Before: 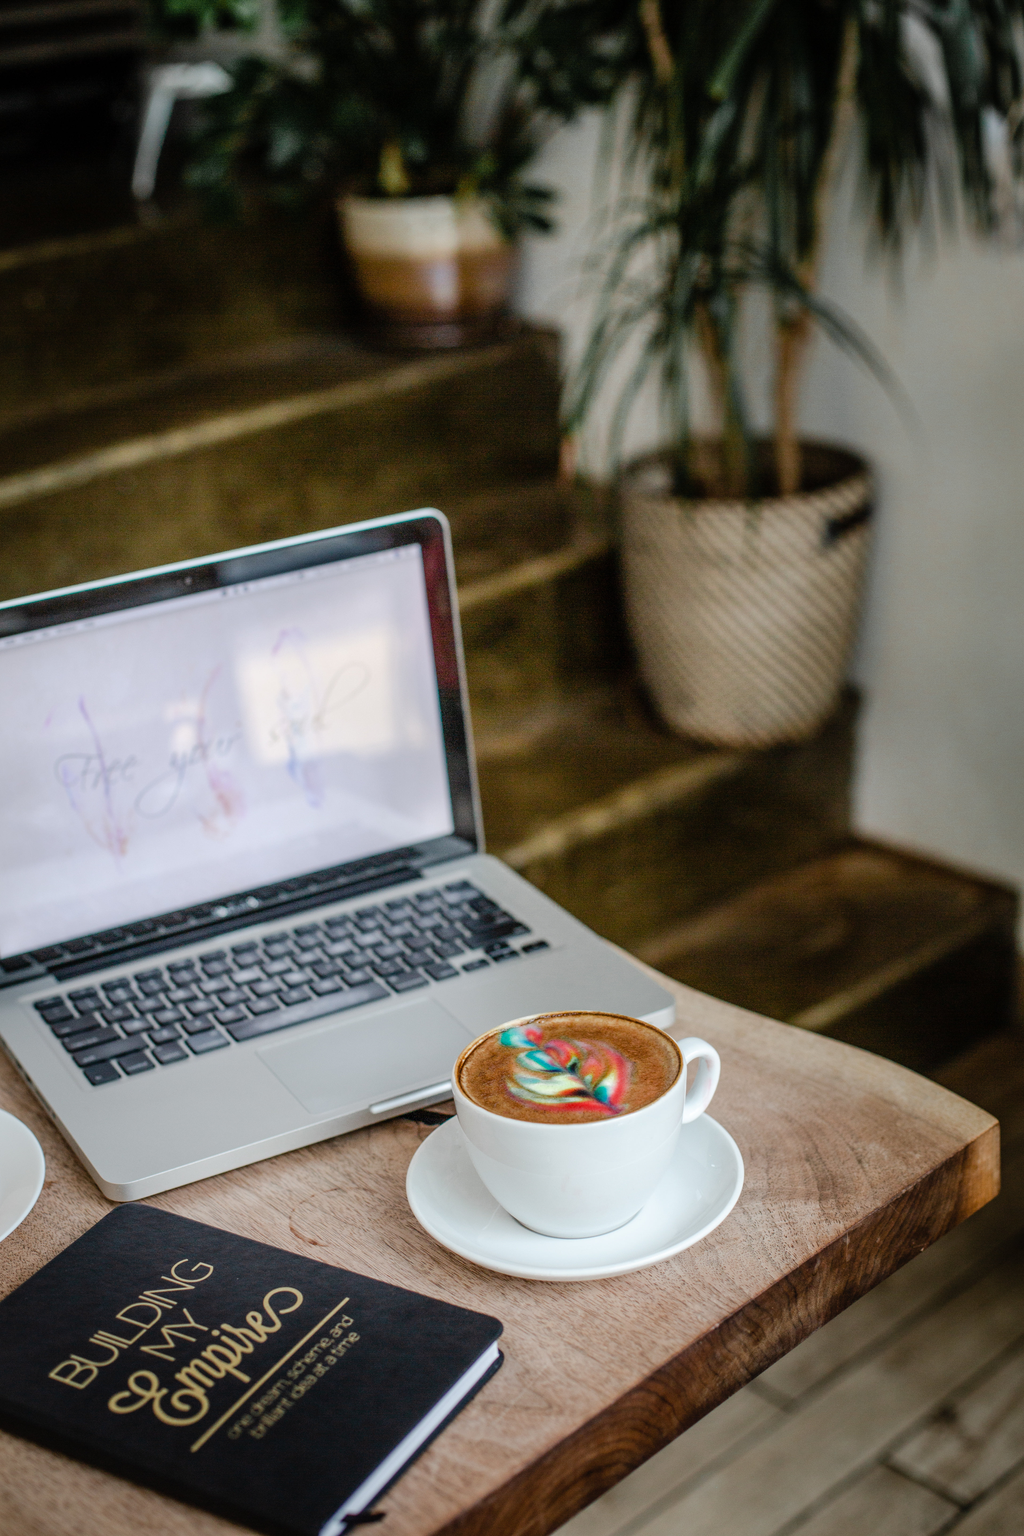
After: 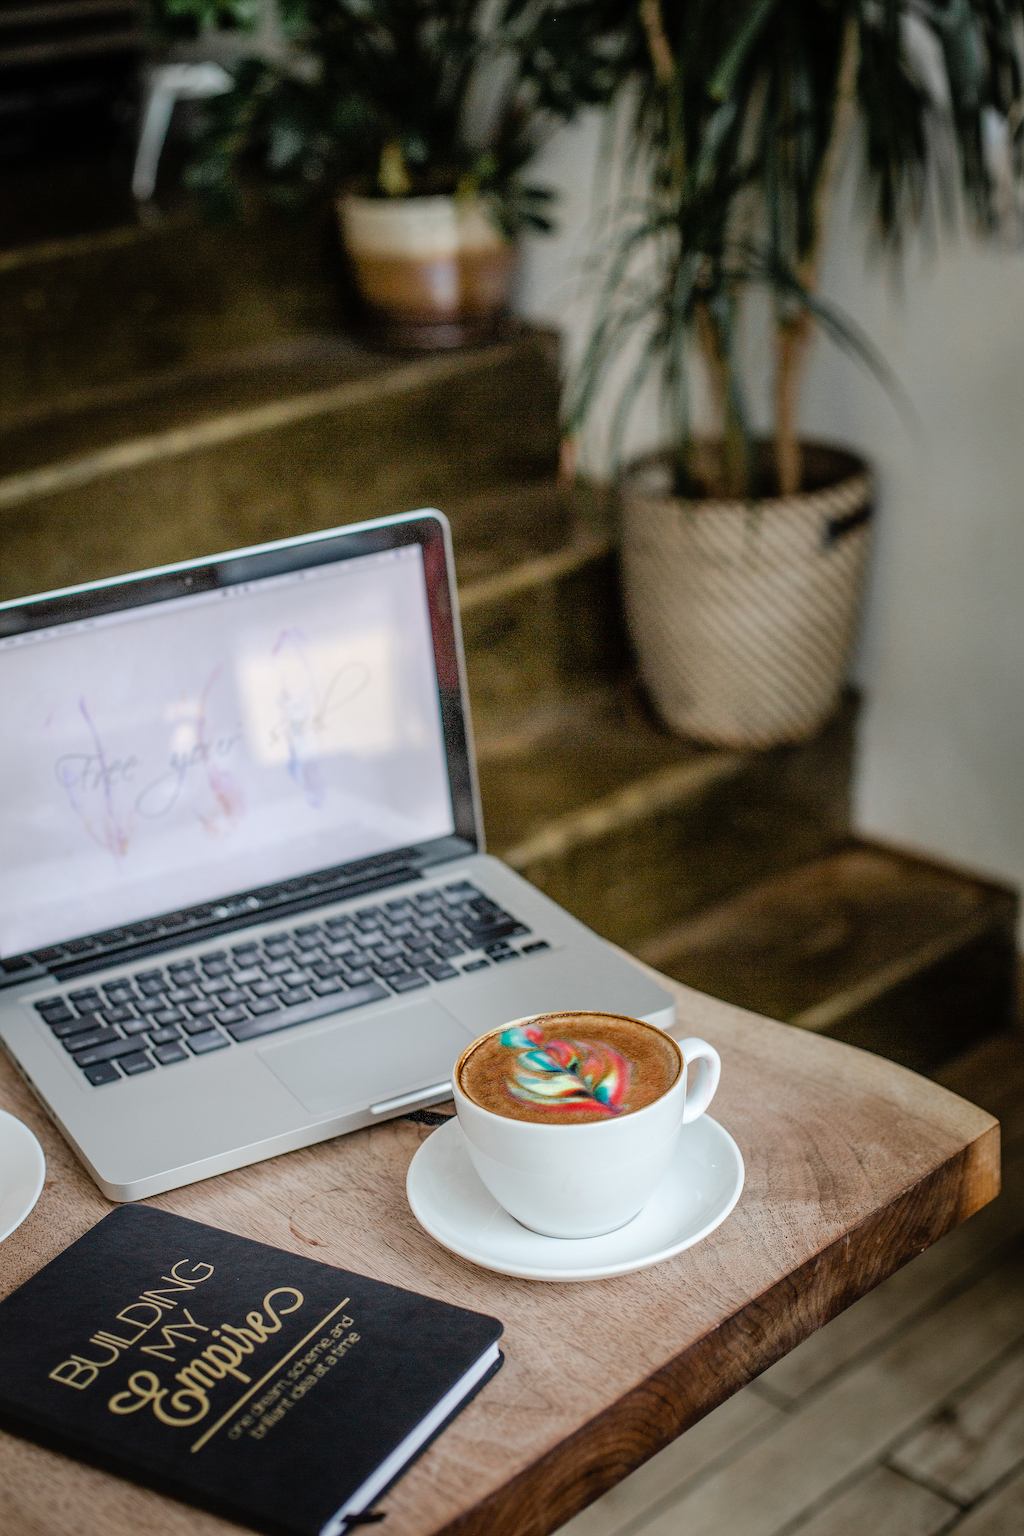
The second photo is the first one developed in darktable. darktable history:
sharpen: radius 1.376, amount 1.261, threshold 0.818
